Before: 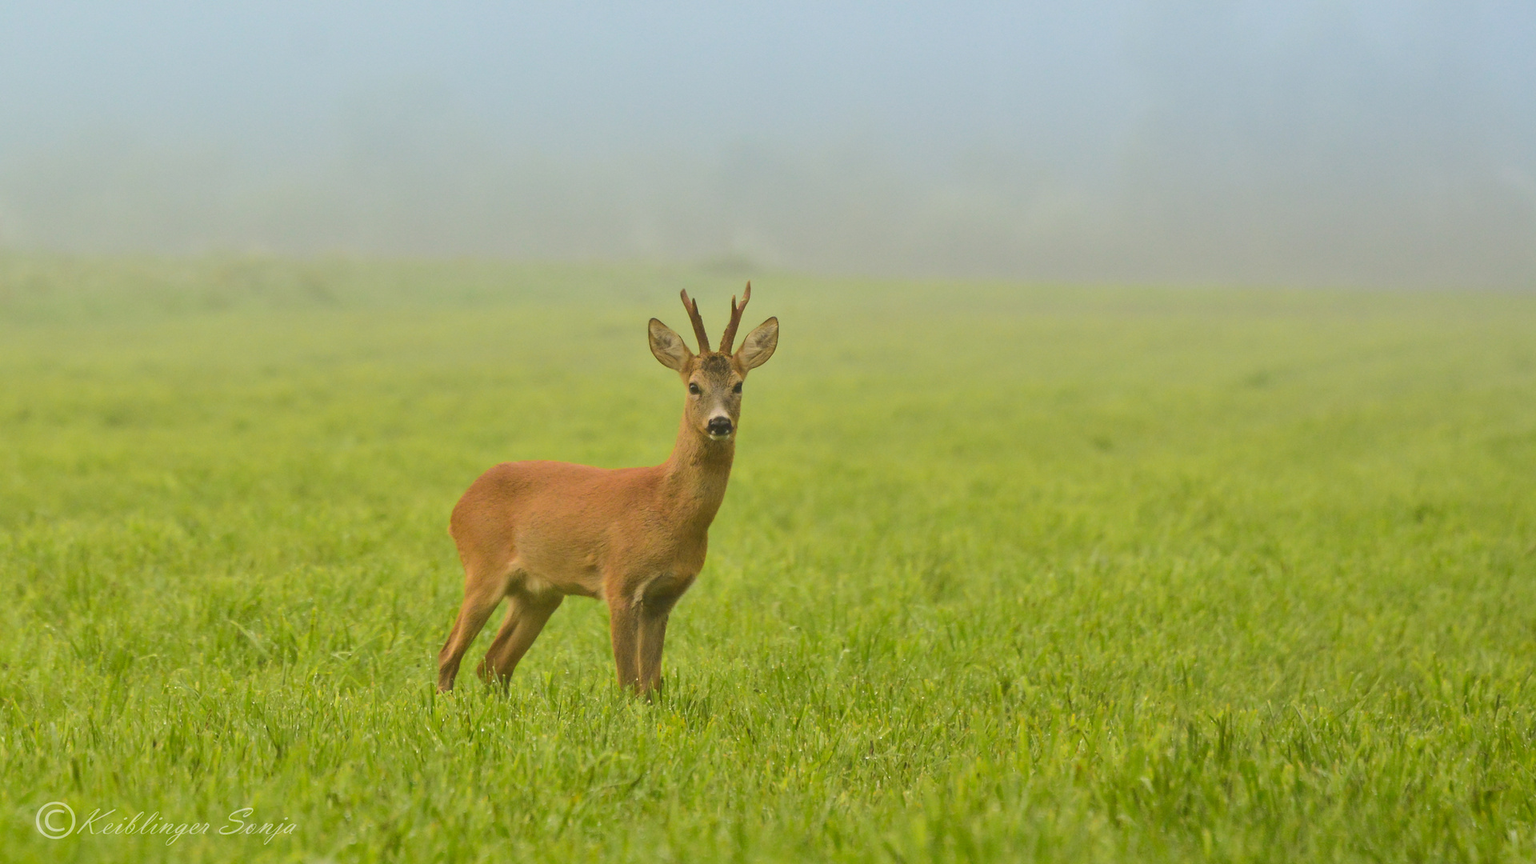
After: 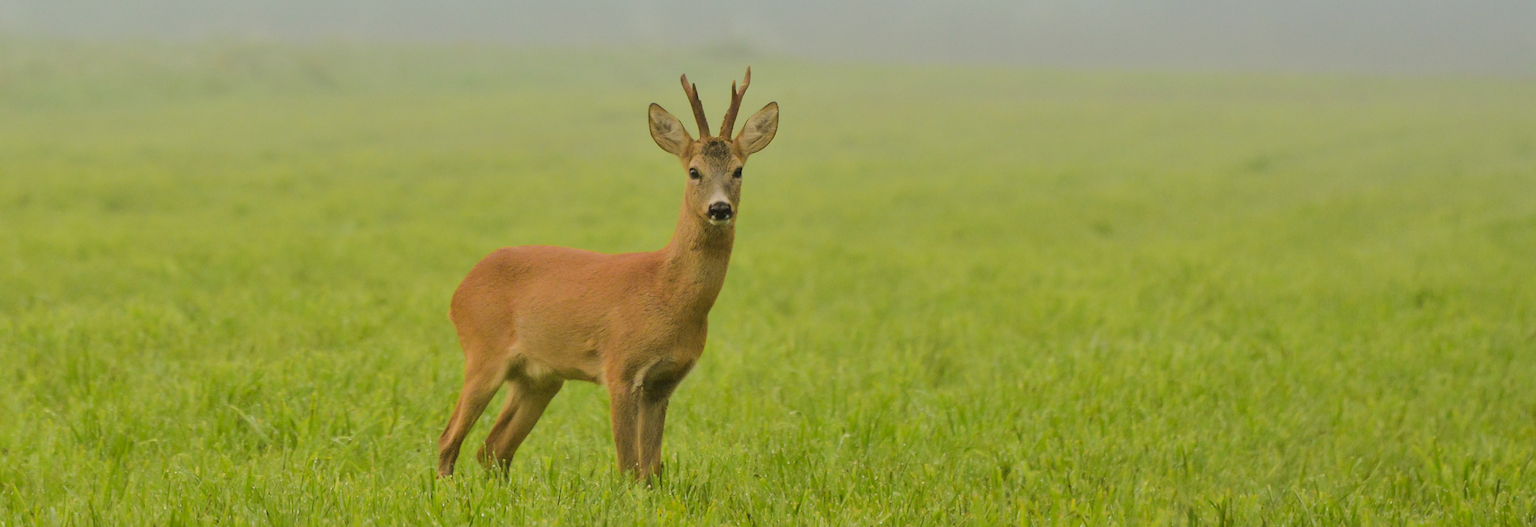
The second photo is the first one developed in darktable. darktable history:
filmic rgb: black relative exposure -4.75 EV, white relative exposure 4 EV, hardness 2.84
crop and rotate: top 24.943%, bottom 14.03%
